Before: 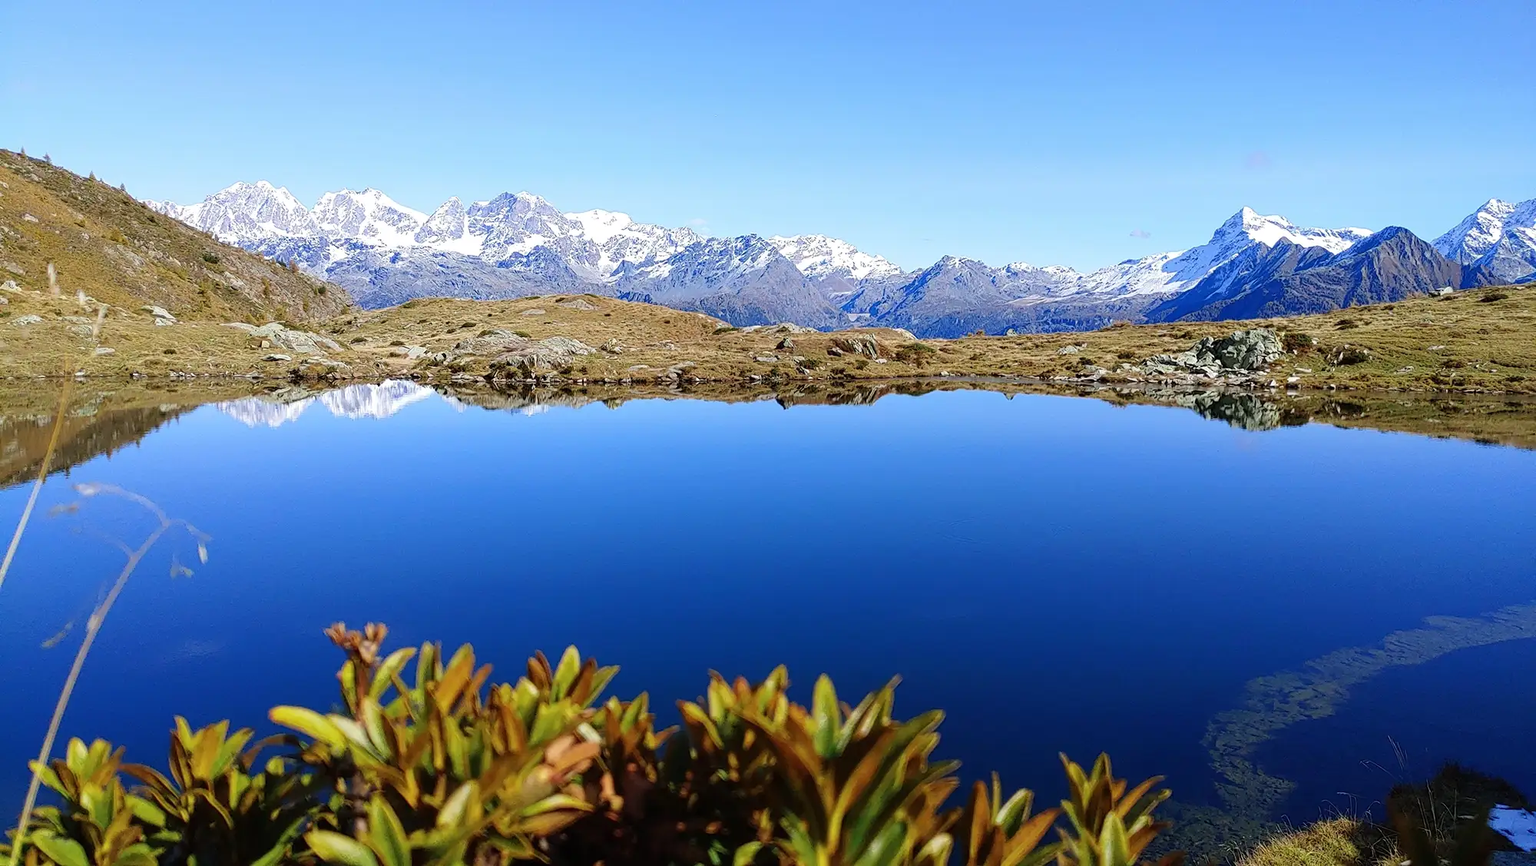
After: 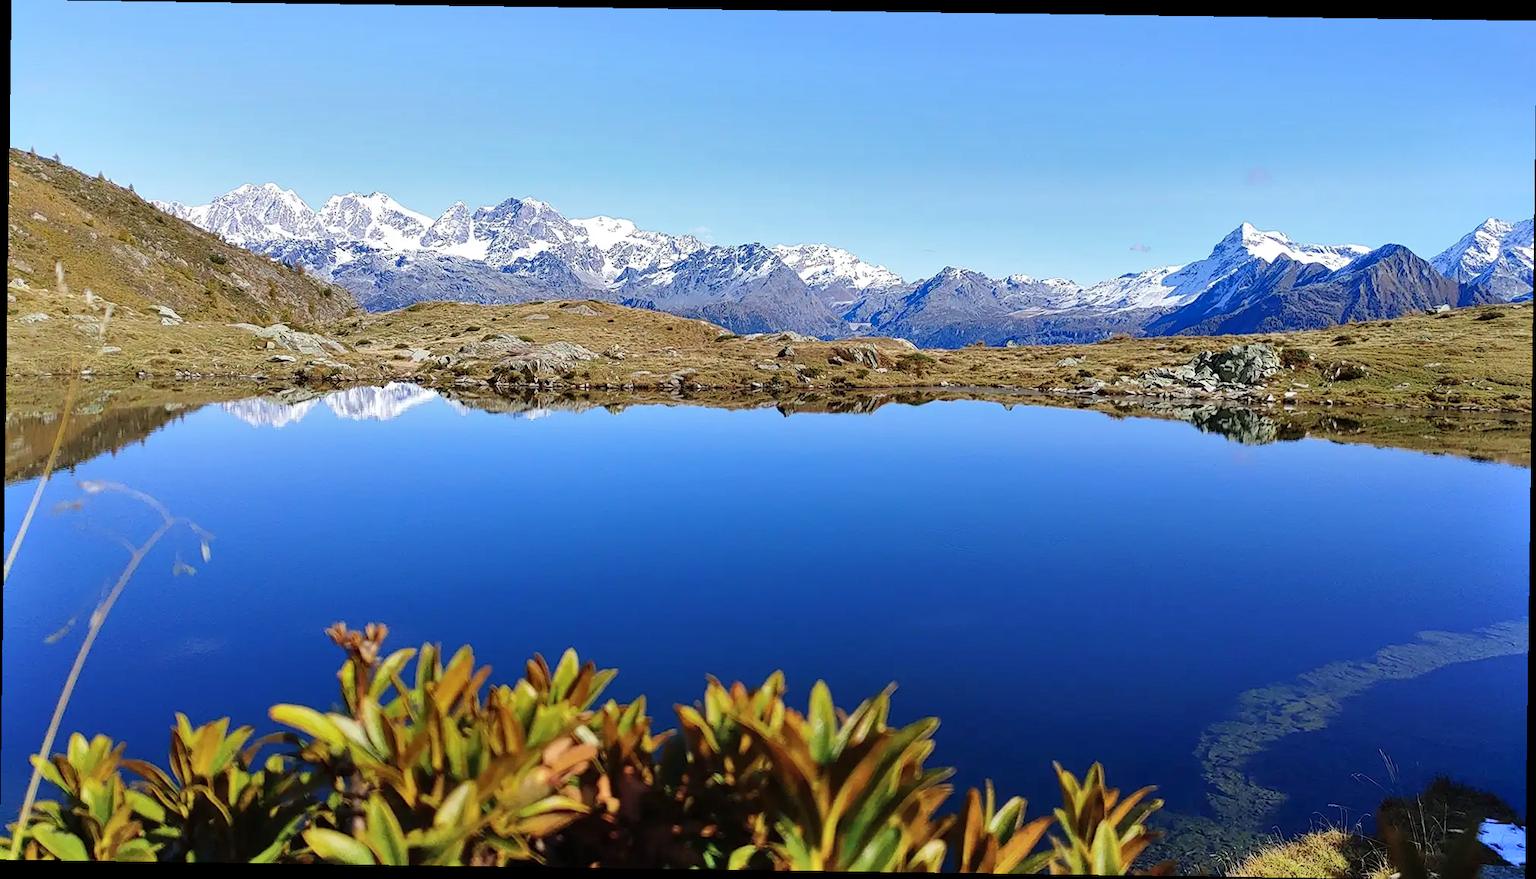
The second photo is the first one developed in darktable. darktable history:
shadows and highlights: shadows 40, highlights -54, highlights color adjustment 46%, low approximation 0.01, soften with gaussian
rotate and perspective: rotation 0.8°, automatic cropping off
